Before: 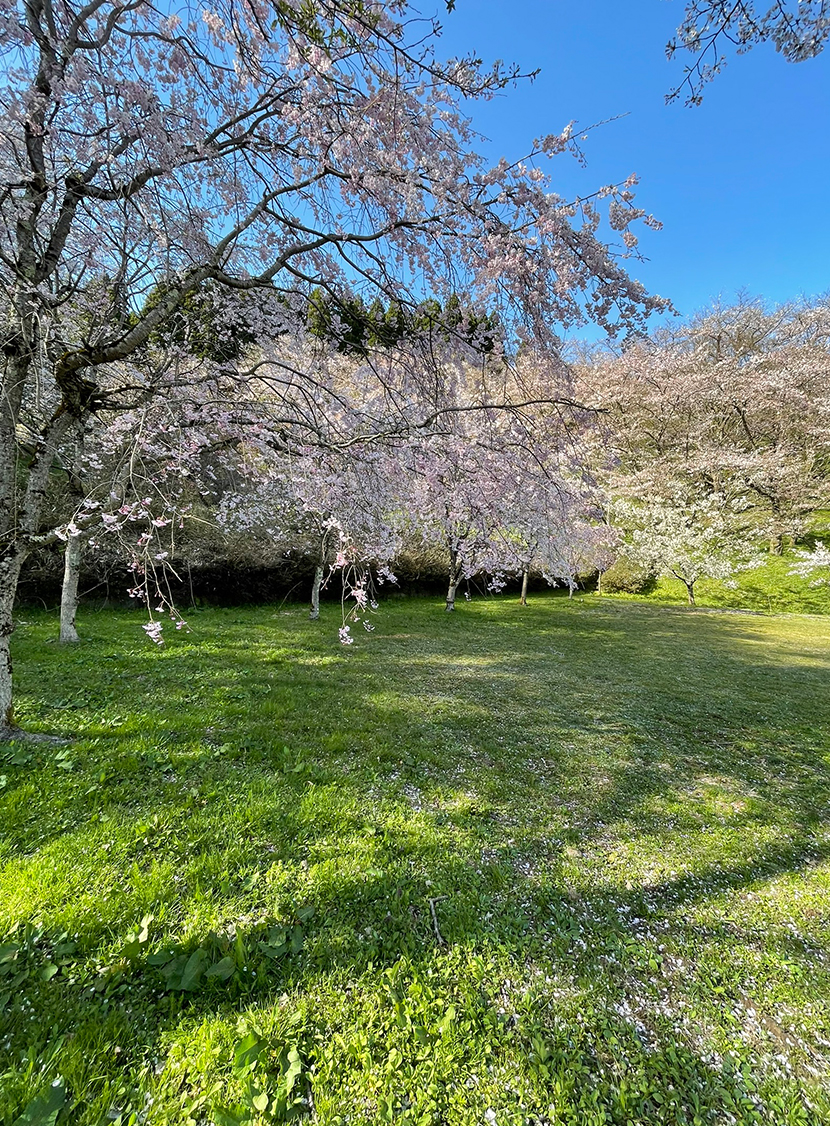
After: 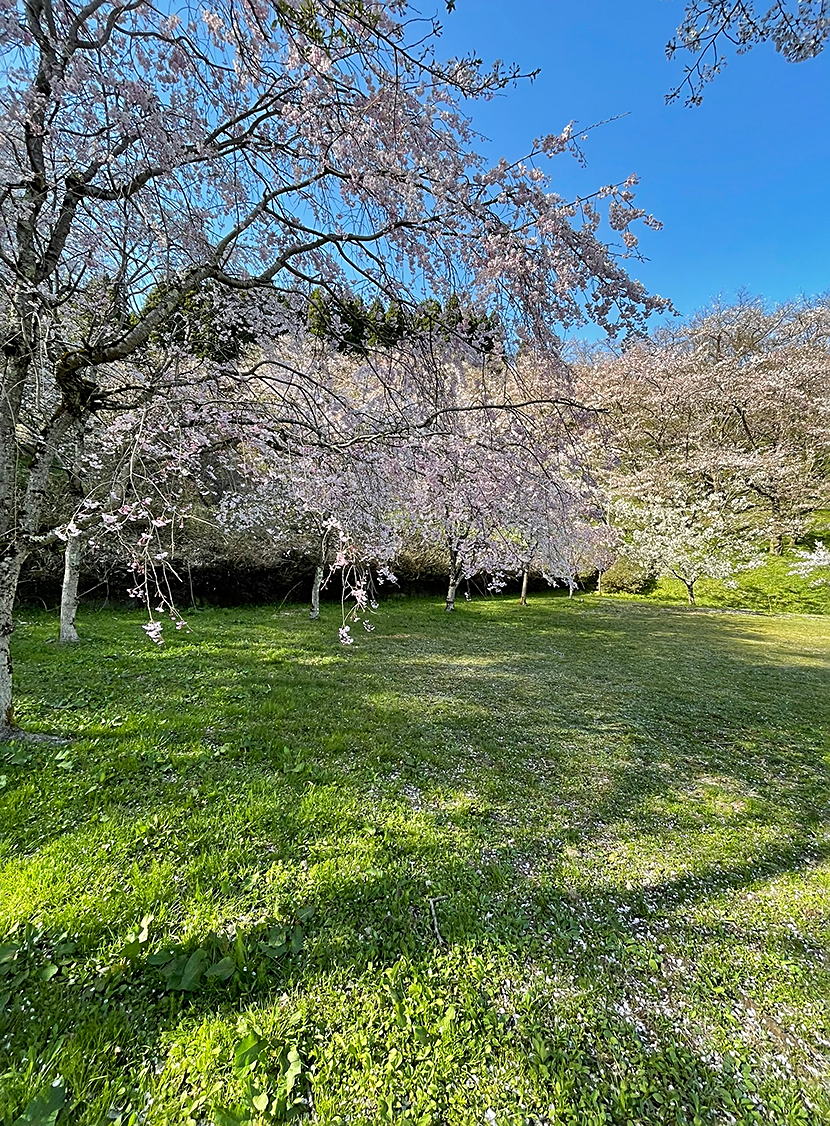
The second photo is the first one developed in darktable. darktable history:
shadows and highlights: shadows 43.71, white point adjustment -1.46, soften with gaussian
sharpen: on, module defaults
